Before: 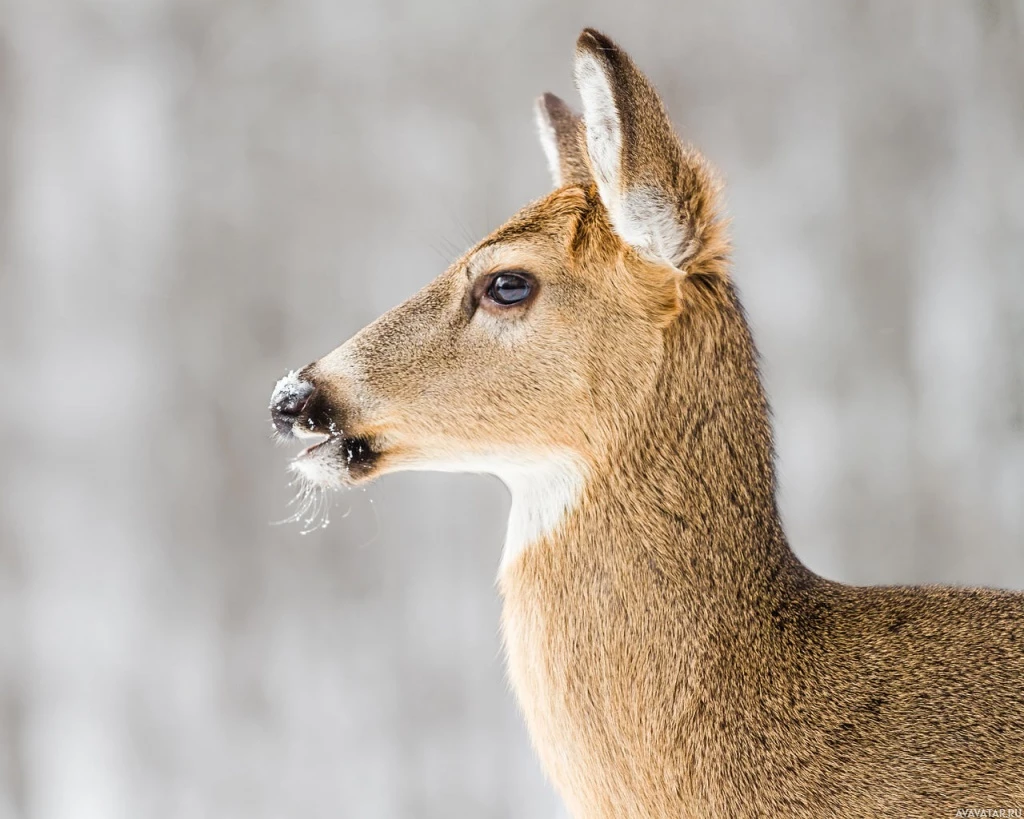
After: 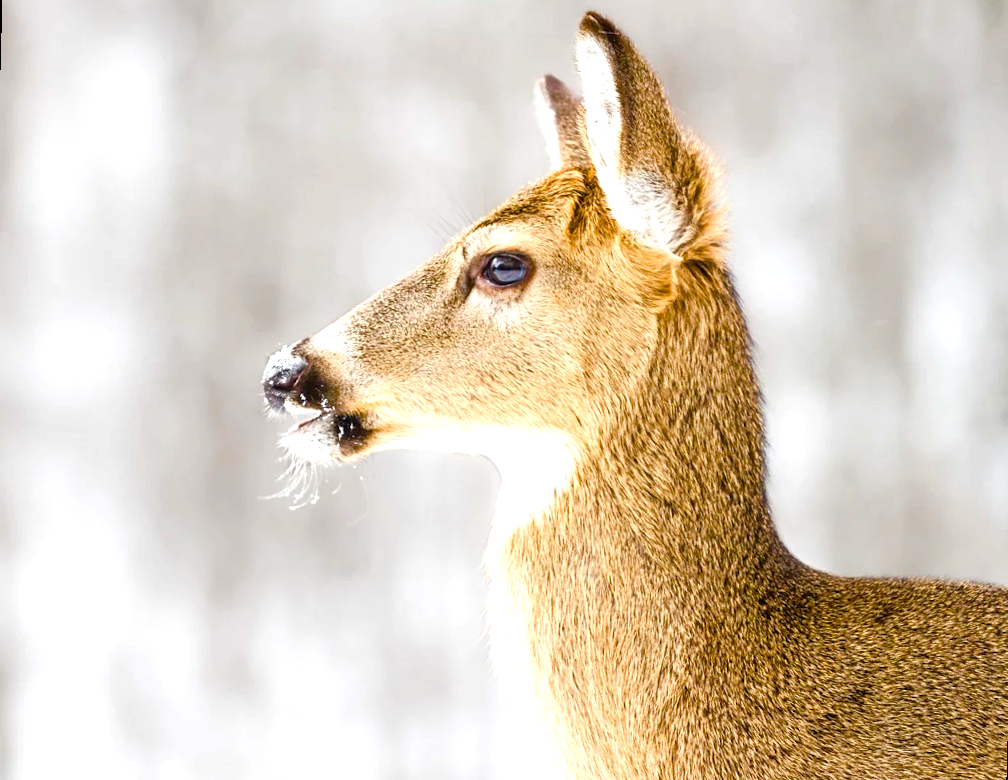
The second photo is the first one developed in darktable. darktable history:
color balance rgb: linear chroma grading › shadows -2.2%, linear chroma grading › highlights -15%, linear chroma grading › global chroma -10%, linear chroma grading › mid-tones -10%, perceptual saturation grading › global saturation 45%, perceptual saturation grading › highlights -50%, perceptual saturation grading › shadows 30%, perceptual brilliance grading › global brilliance 18%, global vibrance 45%
rotate and perspective: rotation 1.57°, crop left 0.018, crop right 0.982, crop top 0.039, crop bottom 0.961
color zones: curves: ch0 [(0.25, 0.5) (0.428, 0.473) (0.75, 0.5)]; ch1 [(0.243, 0.479) (0.398, 0.452) (0.75, 0.5)]
